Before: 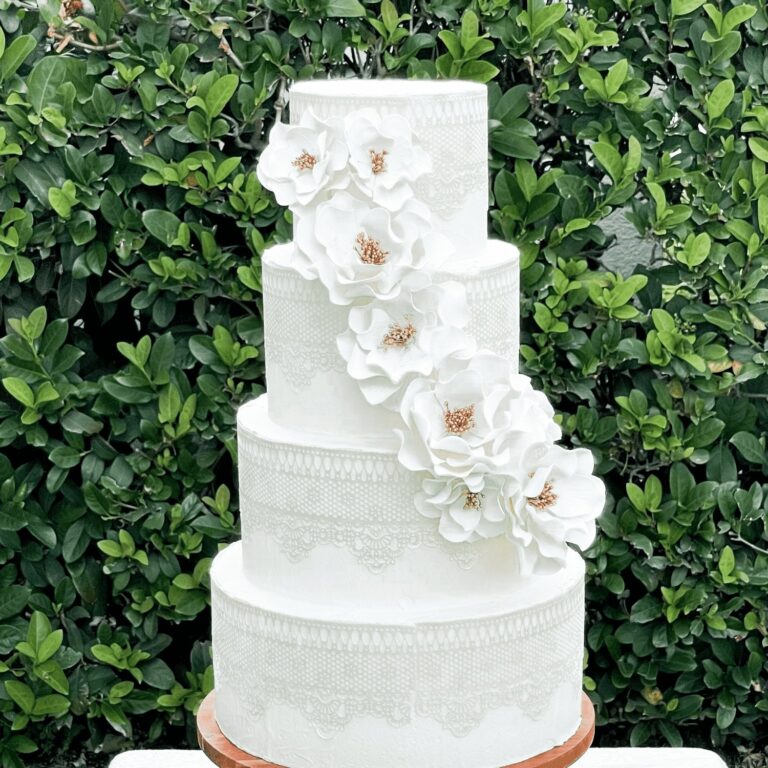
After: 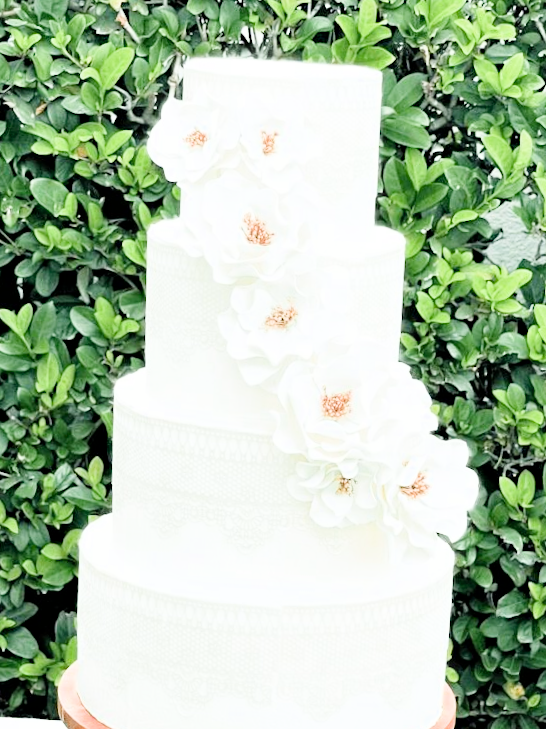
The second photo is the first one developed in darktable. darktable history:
exposure: exposure 2.011 EV, compensate highlight preservation false
filmic rgb: black relative exposure -7.65 EV, white relative exposure 4.56 EV, threshold 6 EV, hardness 3.61, enable highlight reconstruction true
haze removal: compatibility mode true, adaptive false
crop and rotate: angle -3.06°, left 14.107%, top 0.02%, right 11.023%, bottom 0.015%
